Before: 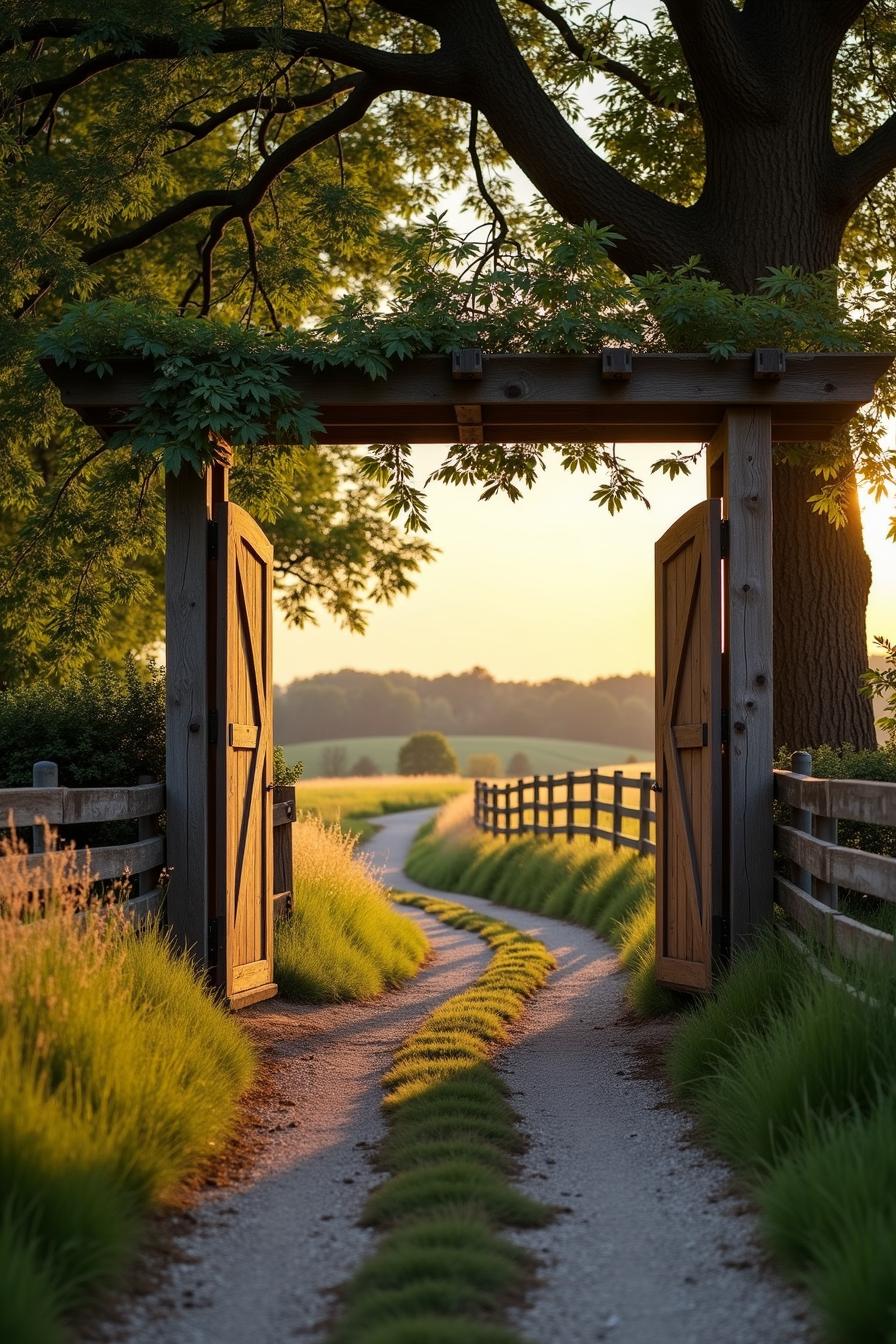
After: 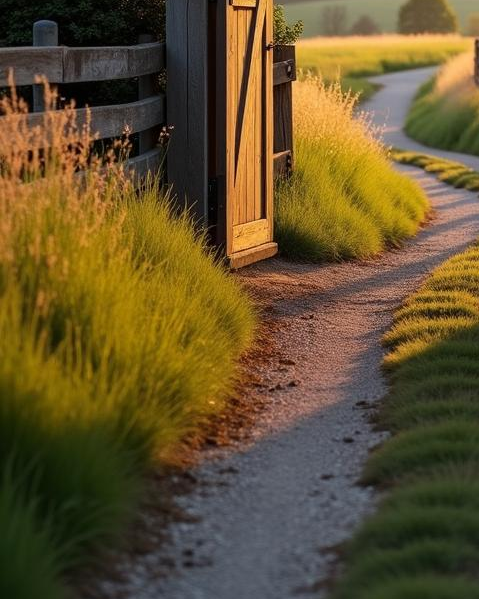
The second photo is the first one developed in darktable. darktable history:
crop and rotate: top 55.181%, right 46.451%, bottom 0.177%
